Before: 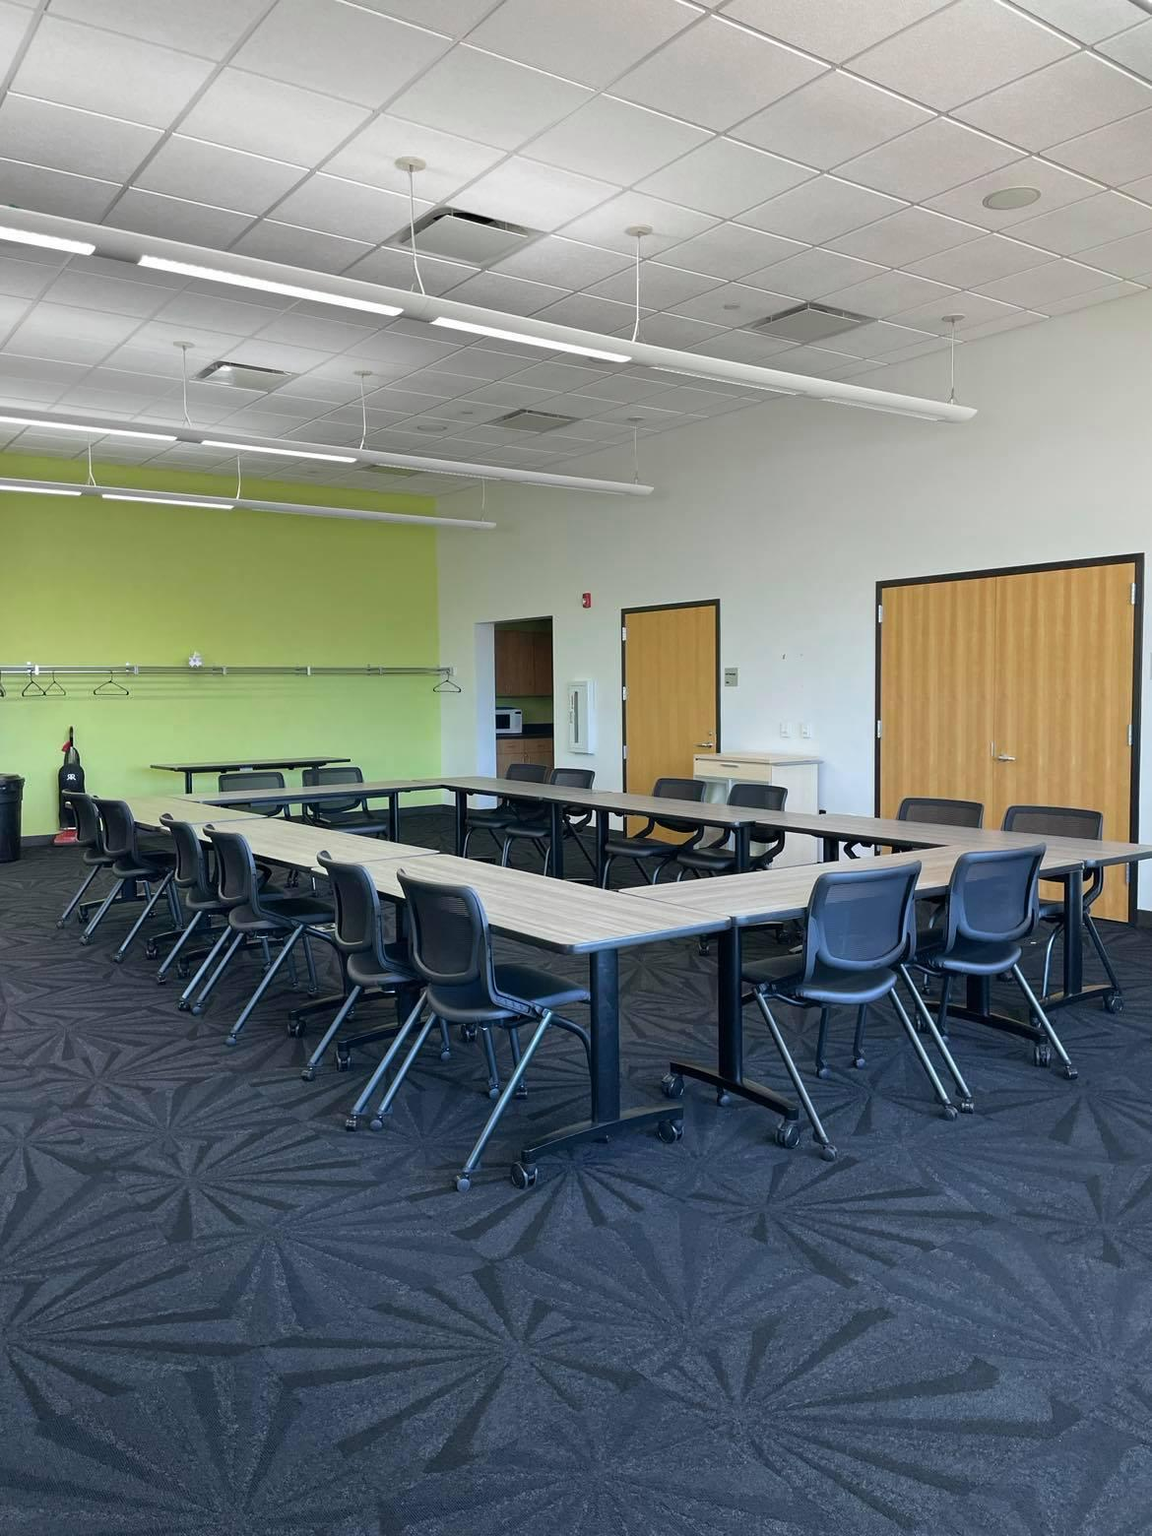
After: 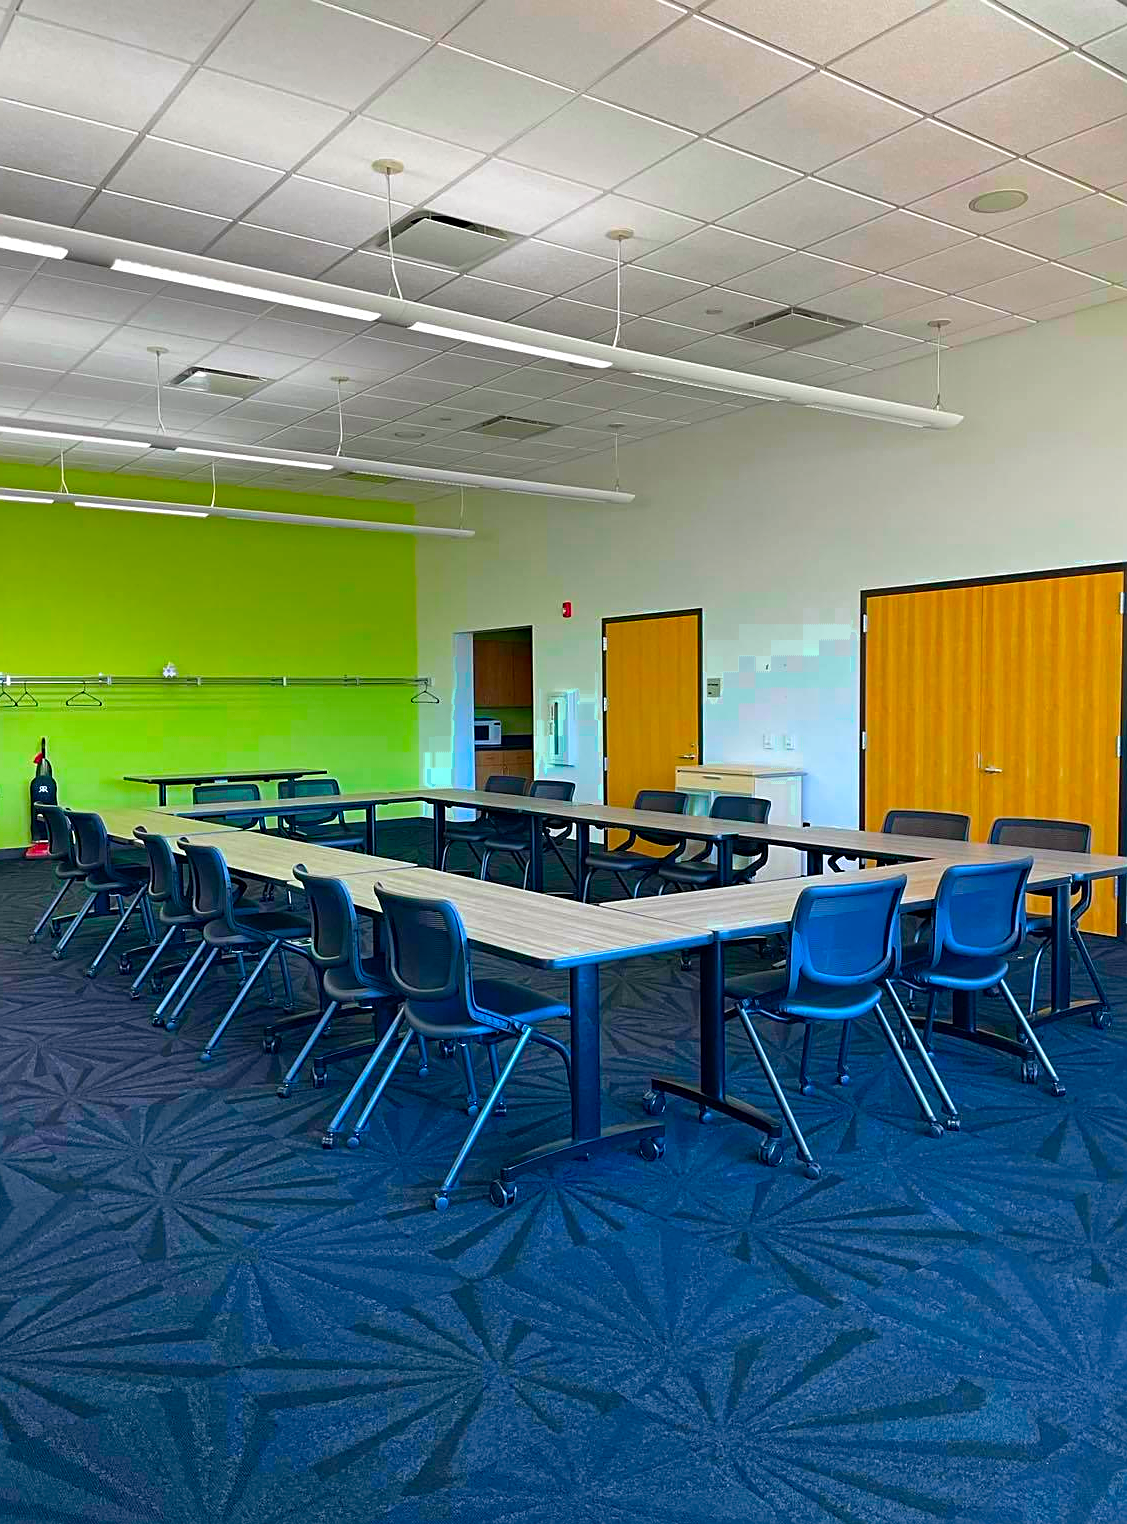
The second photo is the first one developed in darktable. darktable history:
color correction: saturation 2.15
color zones: curves: ch0 [(0.25, 0.5) (0.423, 0.5) (0.443, 0.5) (0.521, 0.756) (0.568, 0.5) (0.576, 0.5) (0.75, 0.5)]; ch1 [(0.25, 0.5) (0.423, 0.5) (0.443, 0.5) (0.539, 0.873) (0.624, 0.565) (0.631, 0.5) (0.75, 0.5)]
crop and rotate: left 2.536%, right 1.107%, bottom 2.246%
haze removal: compatibility mode true, adaptive false
sharpen: on, module defaults
